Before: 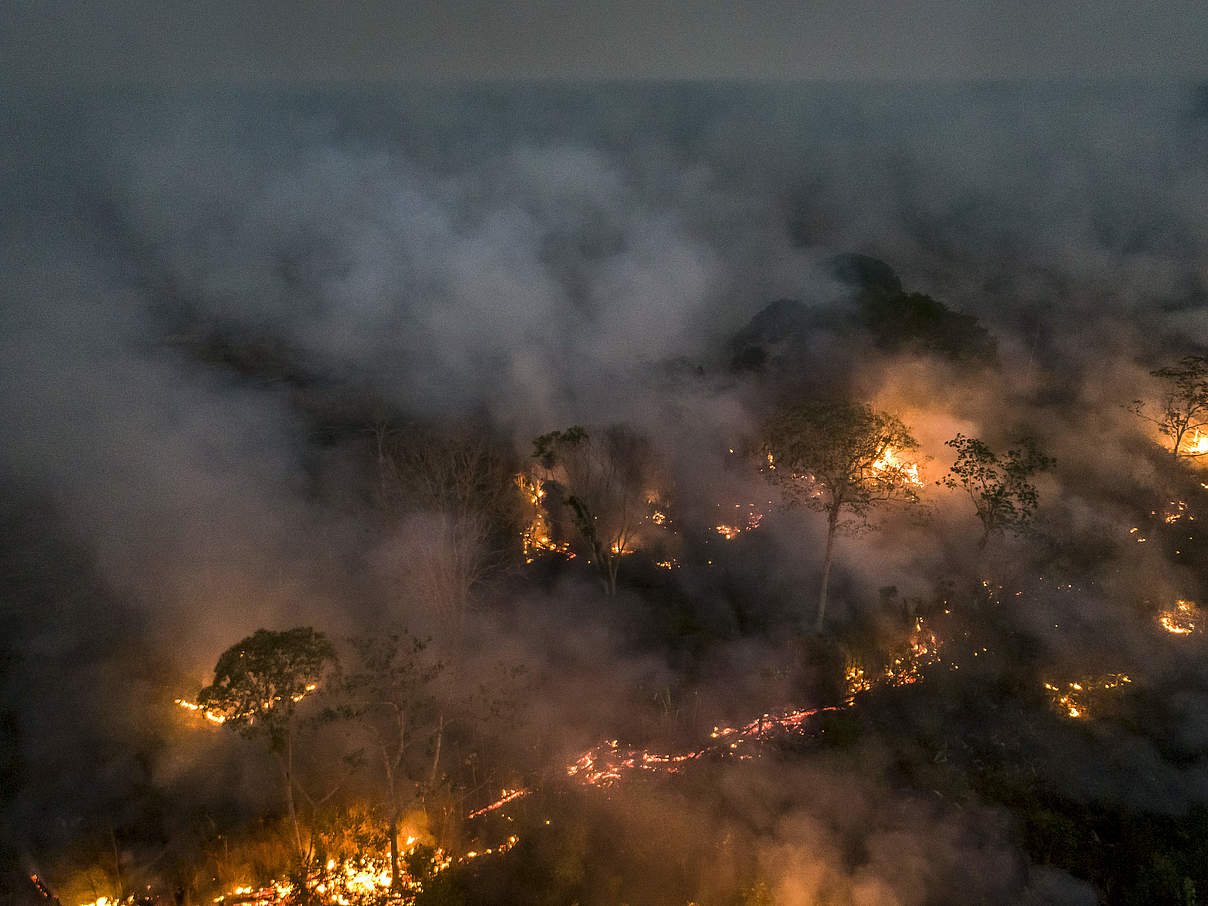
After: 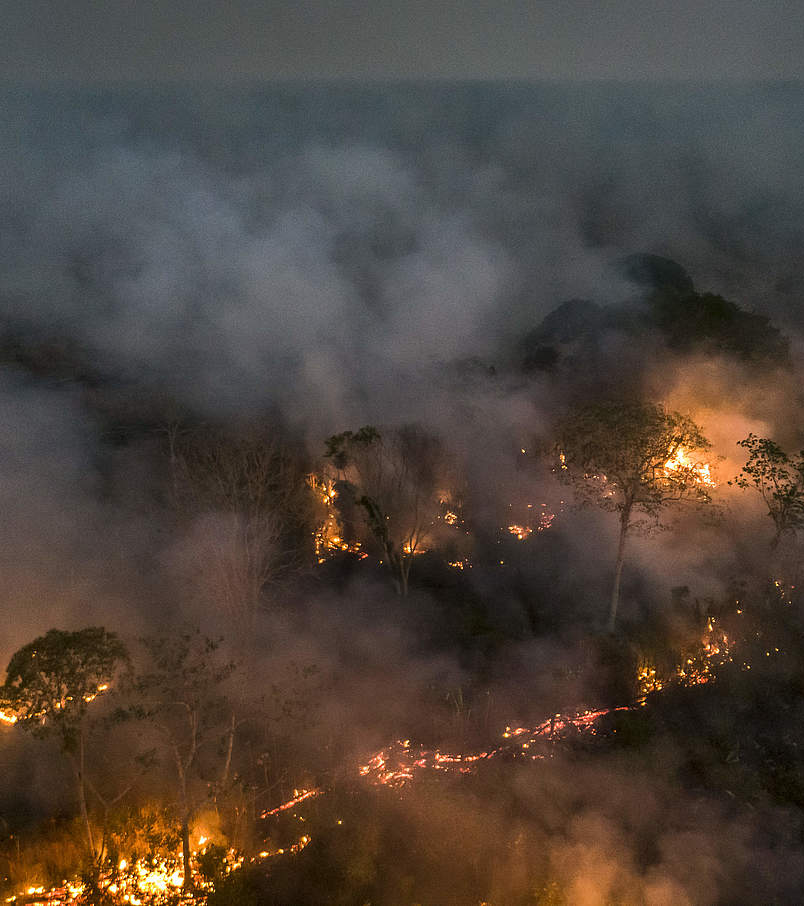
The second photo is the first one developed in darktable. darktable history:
crop: left 17.221%, right 16.222%
